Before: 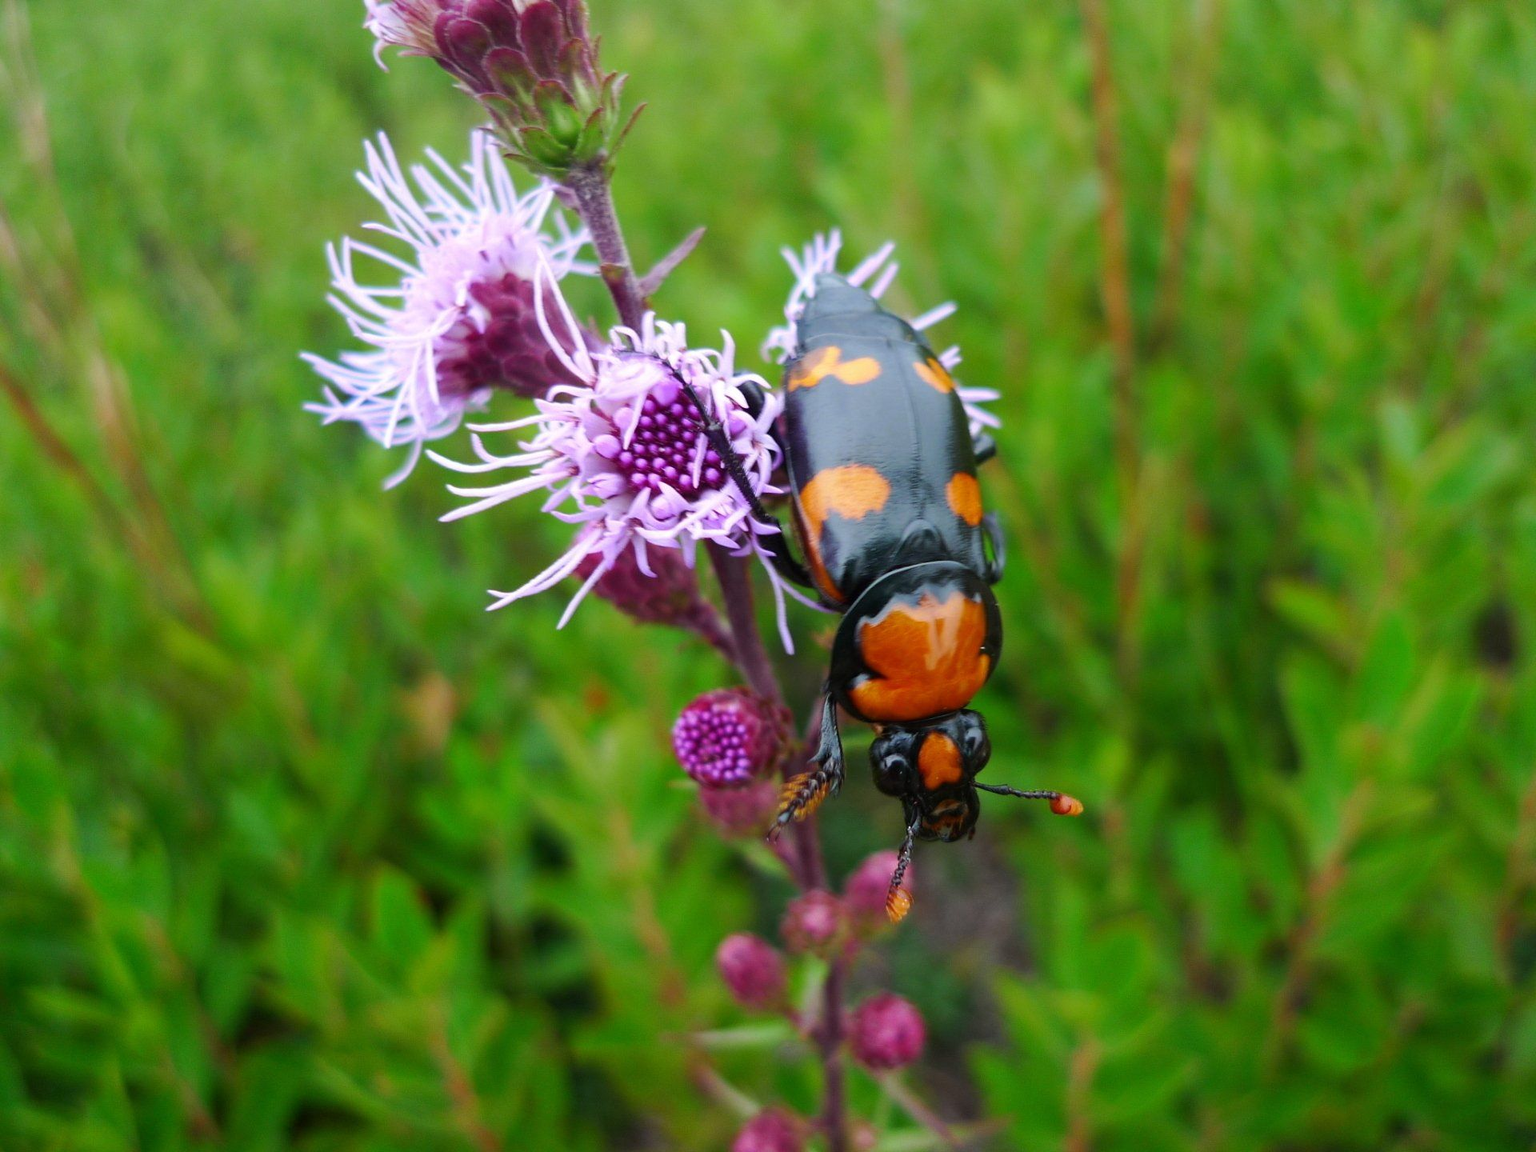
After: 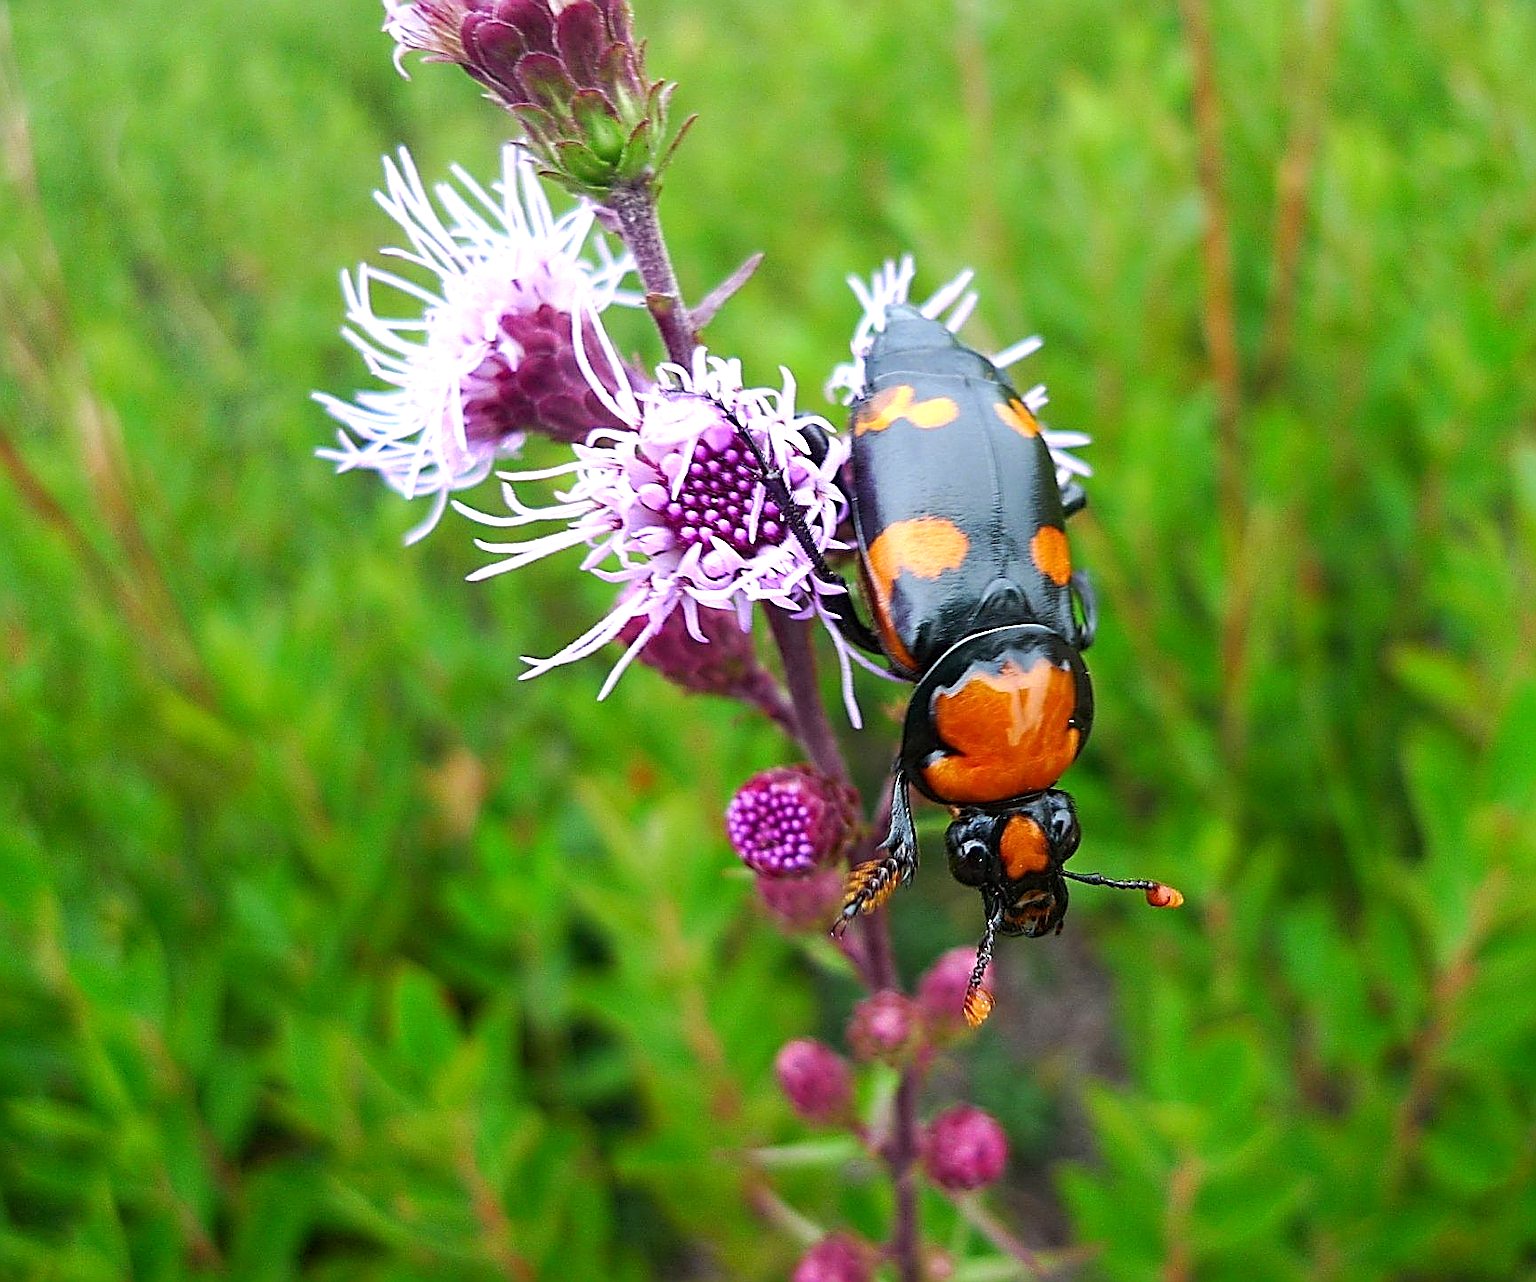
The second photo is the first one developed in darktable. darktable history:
sharpen: amount 1.854
crop and rotate: left 1.351%, right 8.757%
exposure: black level correction 0.001, exposure 0.499 EV, compensate highlight preservation false
